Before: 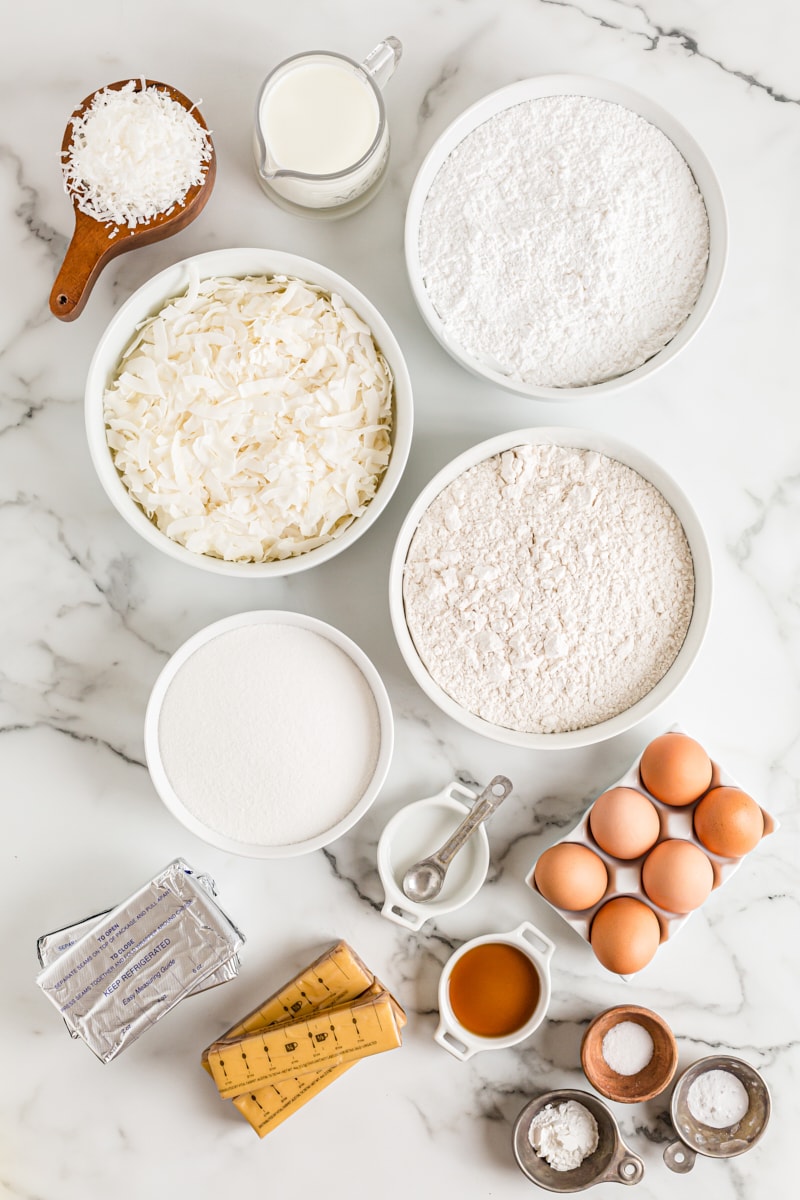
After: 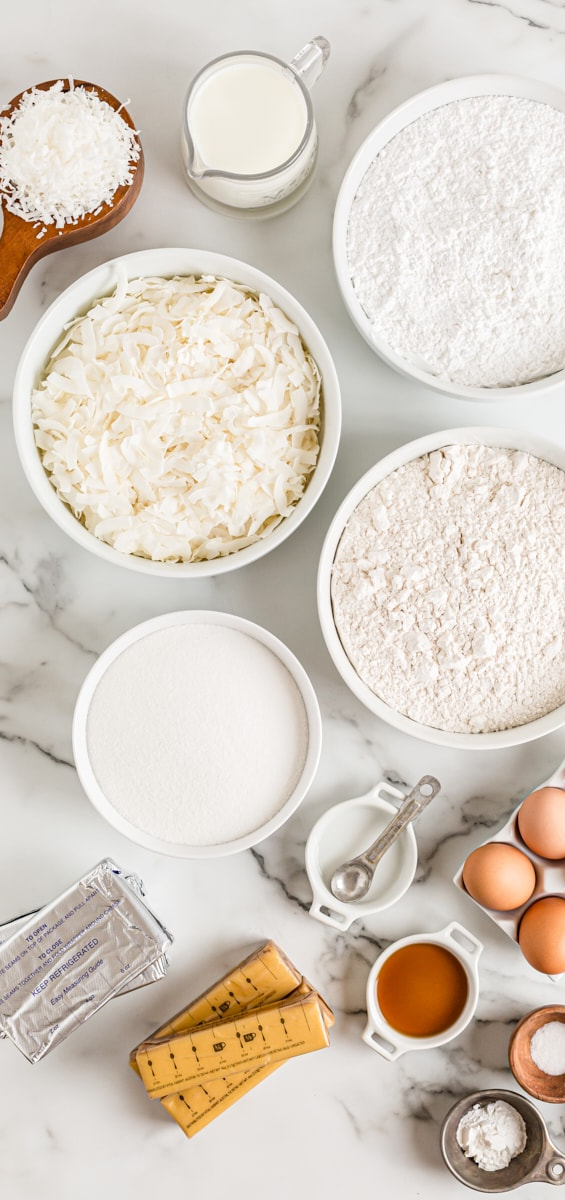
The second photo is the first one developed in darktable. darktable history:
crop and rotate: left 9.02%, right 20.331%
